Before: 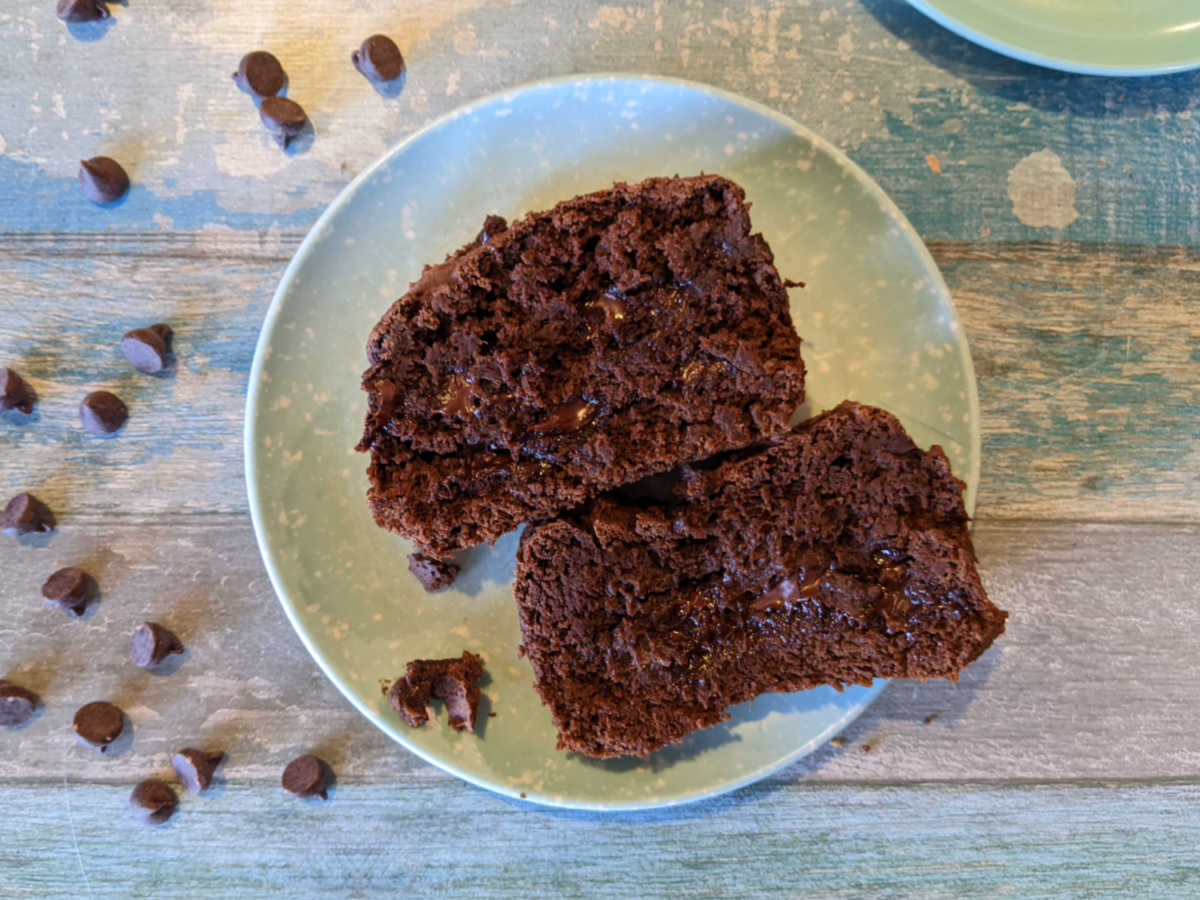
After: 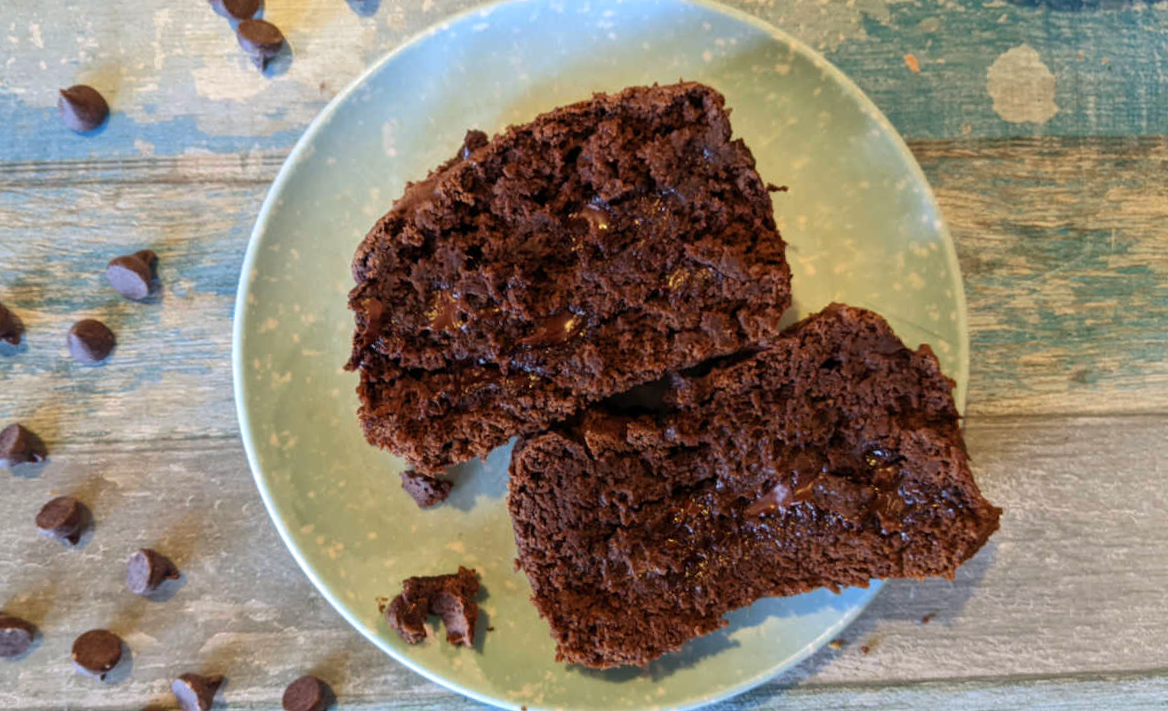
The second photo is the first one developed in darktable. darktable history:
crop: top 7.625%, bottom 8.027%
rgb curve: curves: ch2 [(0, 0) (0.567, 0.512) (1, 1)], mode RGB, independent channels
levels: levels [0, 0.492, 0.984]
rotate and perspective: rotation -2°, crop left 0.022, crop right 0.978, crop top 0.049, crop bottom 0.951
